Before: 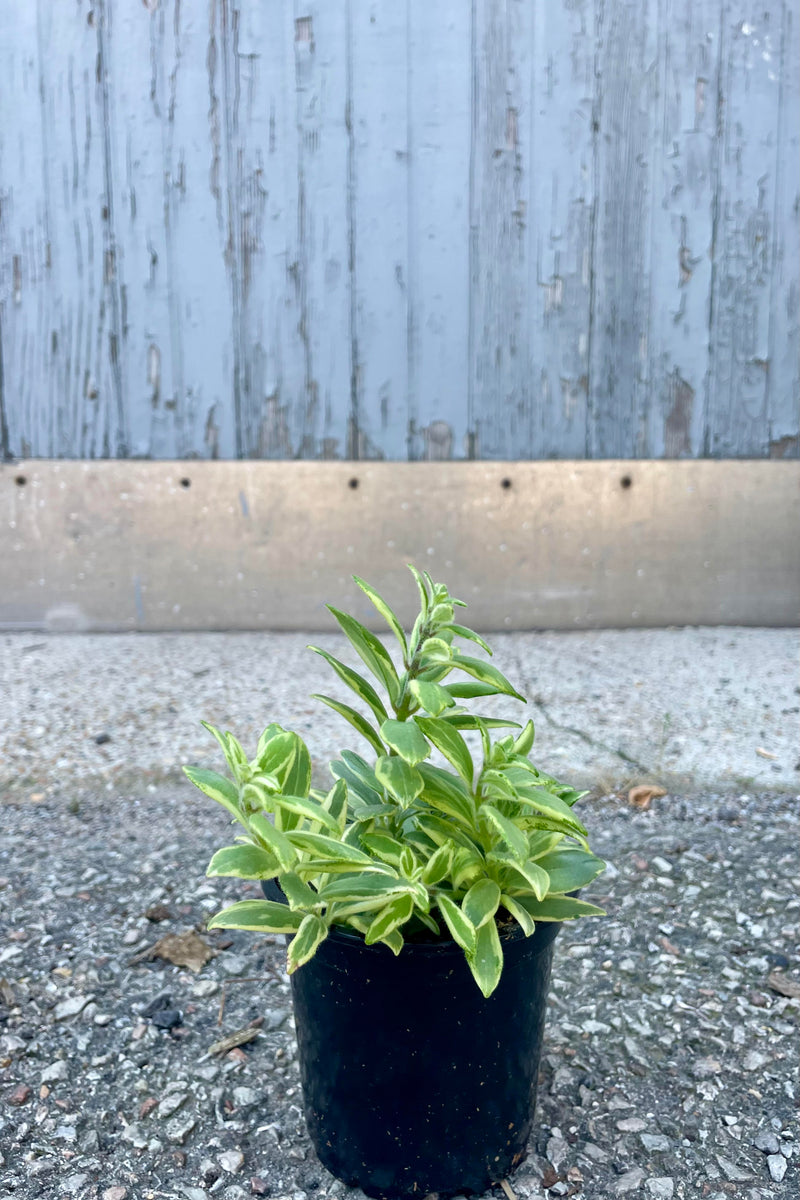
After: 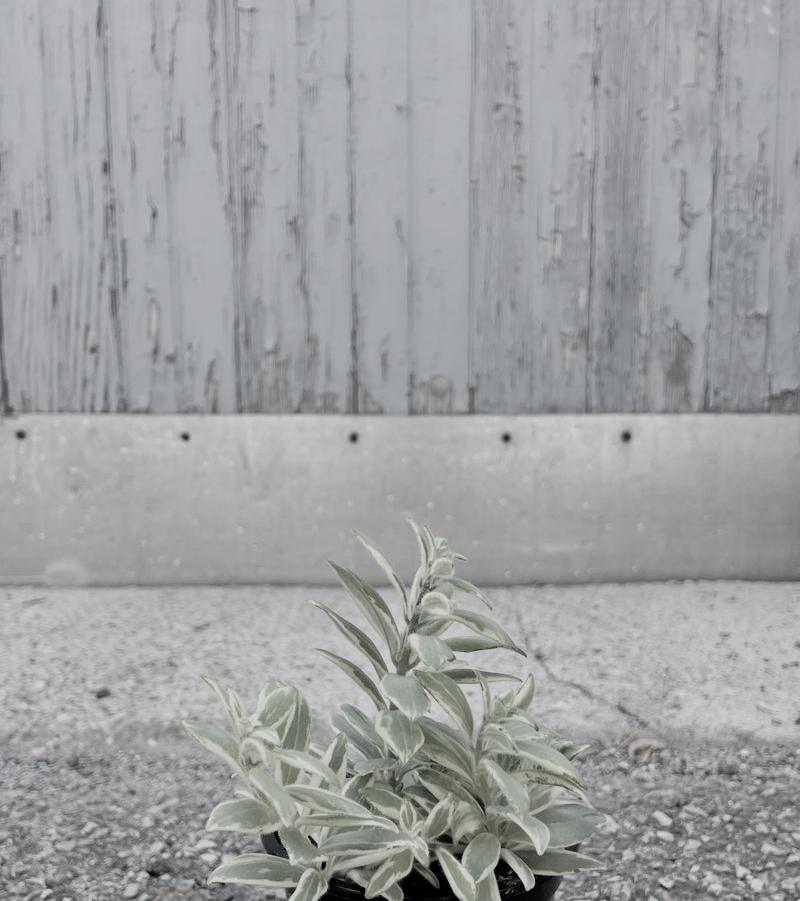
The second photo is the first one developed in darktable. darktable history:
filmic rgb: black relative exposure -7.65 EV, white relative exposure 4.56 EV, hardness 3.61
crop: top 3.854%, bottom 20.99%
color correction: highlights b* 0.035, saturation 0.155
